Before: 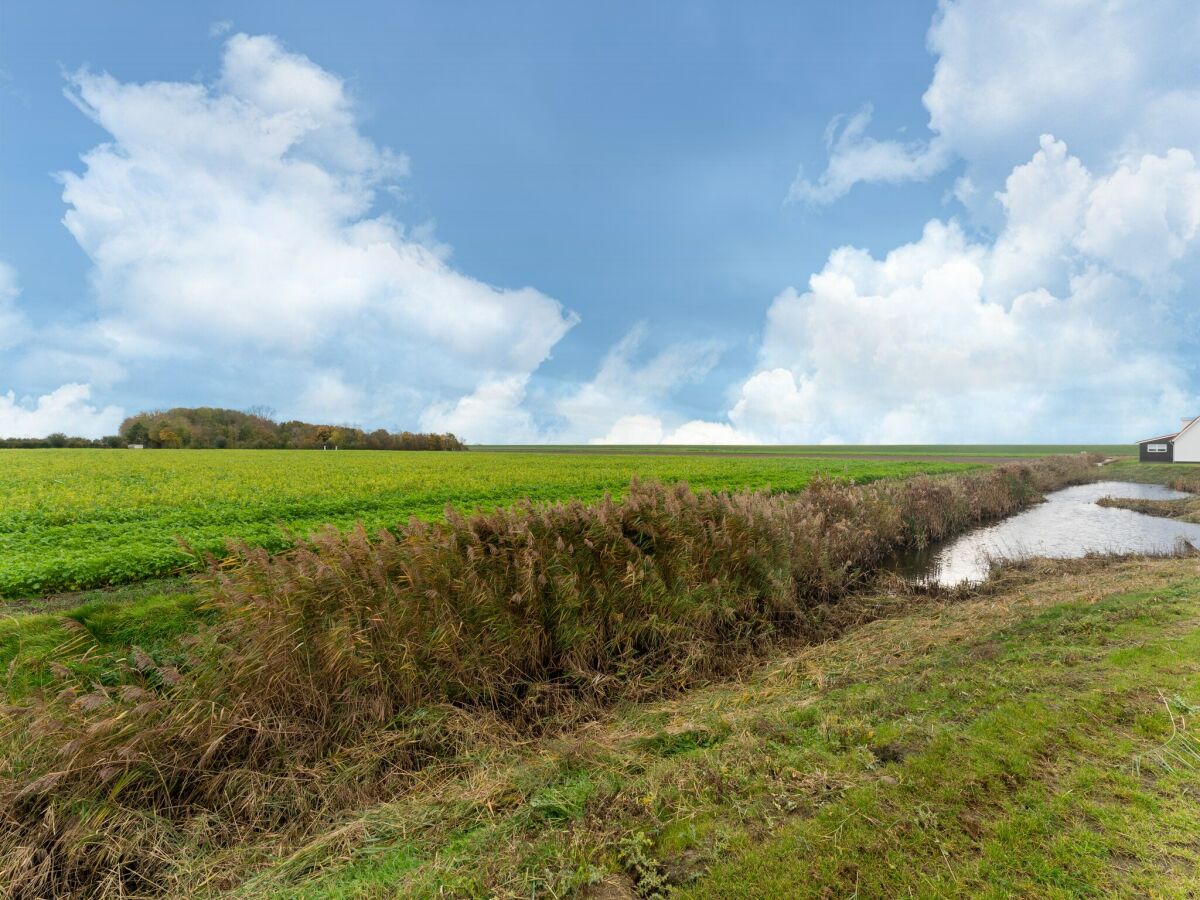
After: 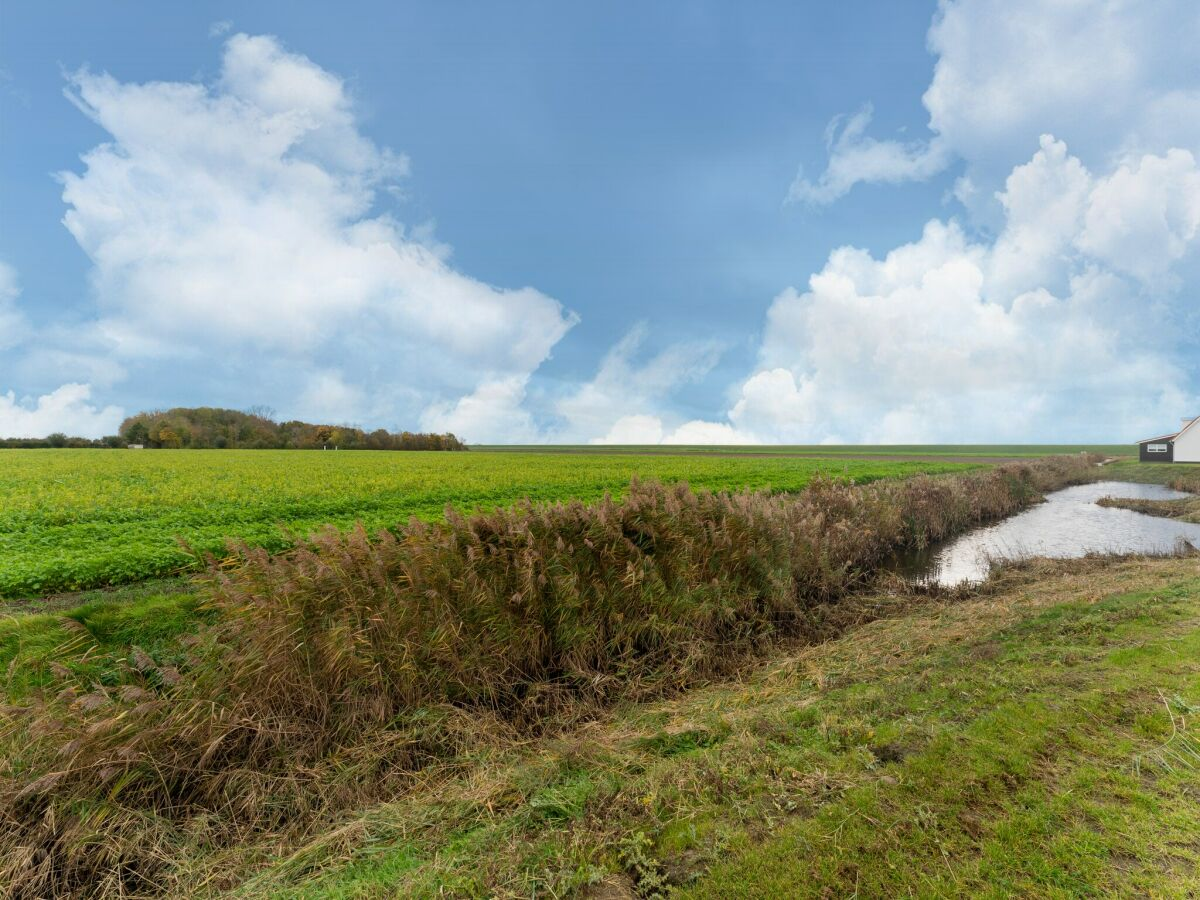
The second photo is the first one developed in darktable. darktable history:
exposure: exposure -0.109 EV, compensate exposure bias true, compensate highlight preservation false
